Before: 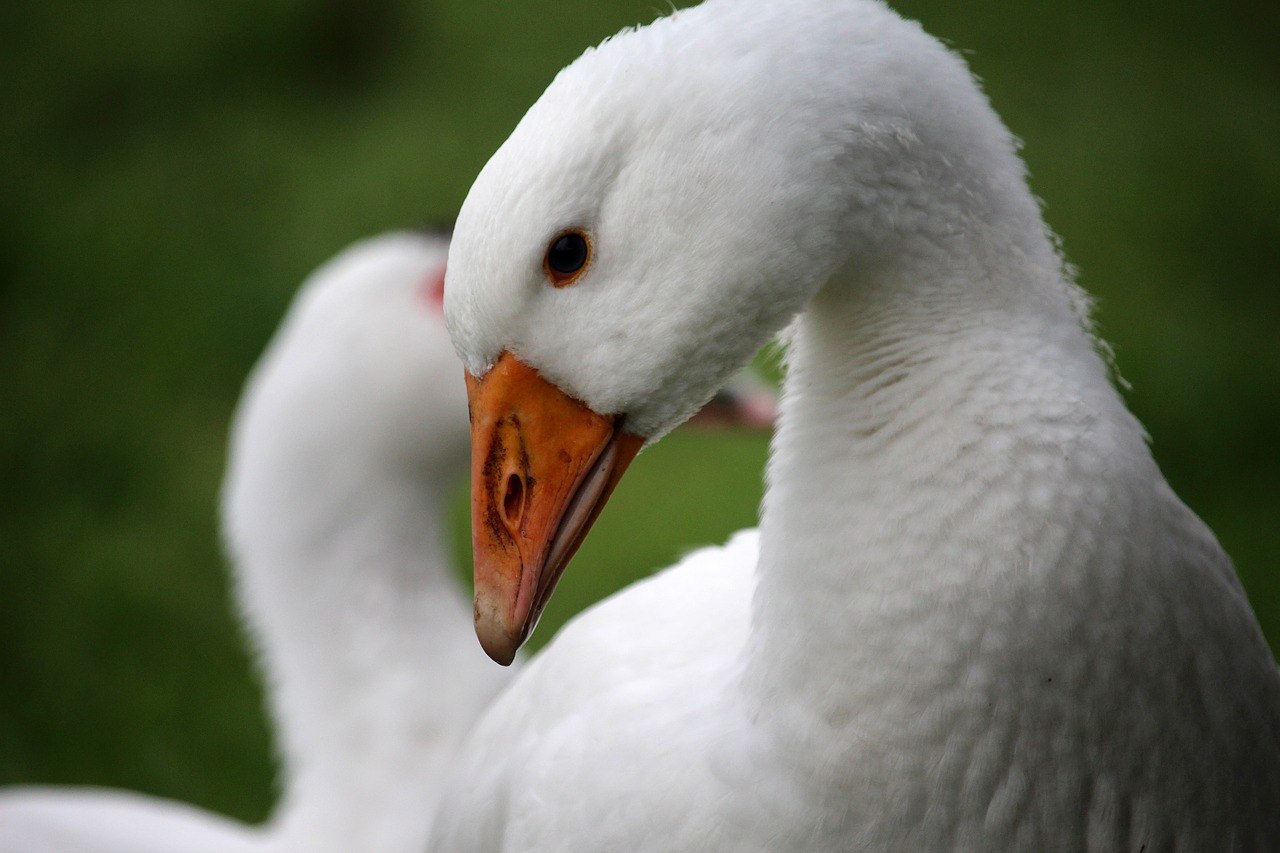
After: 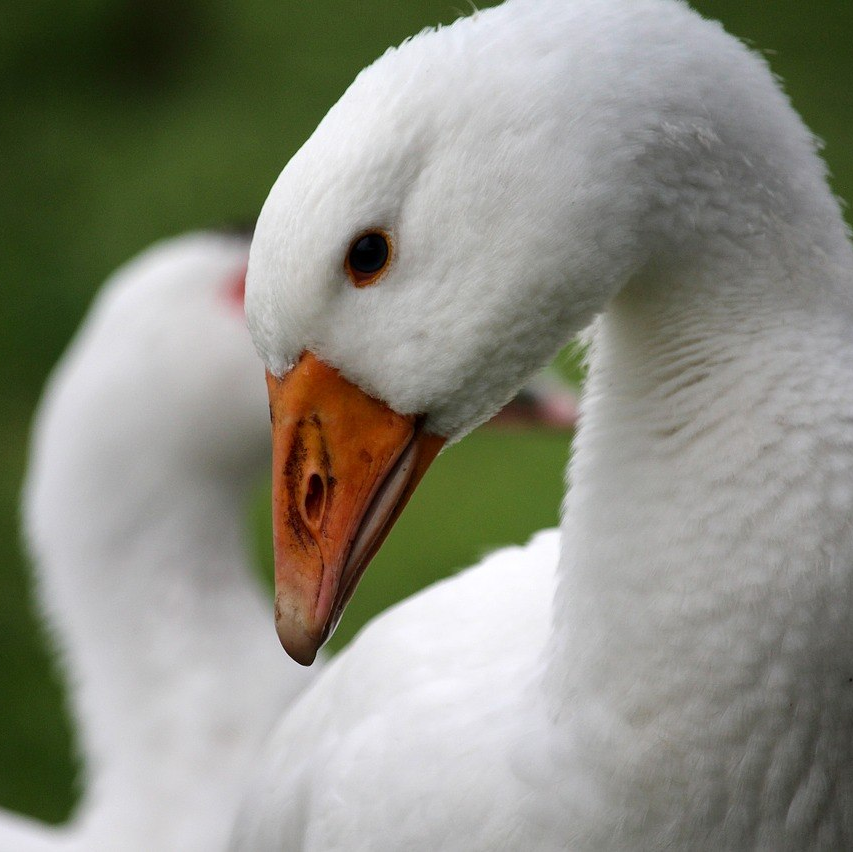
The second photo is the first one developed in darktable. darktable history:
crop and rotate: left 15.594%, right 17.751%
